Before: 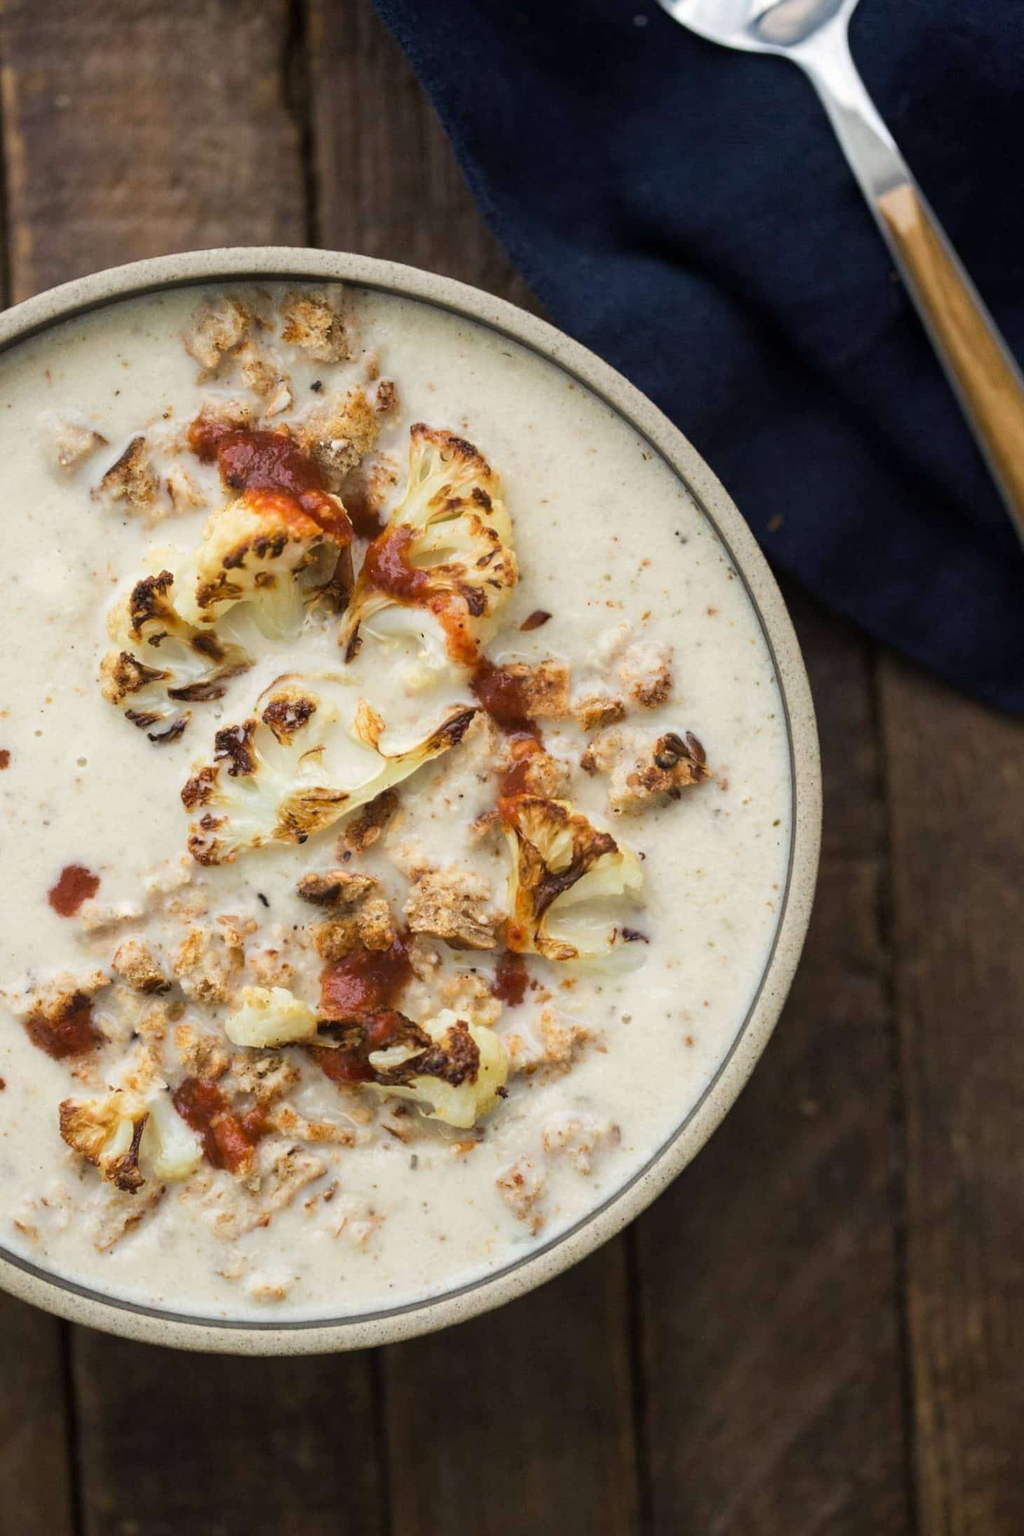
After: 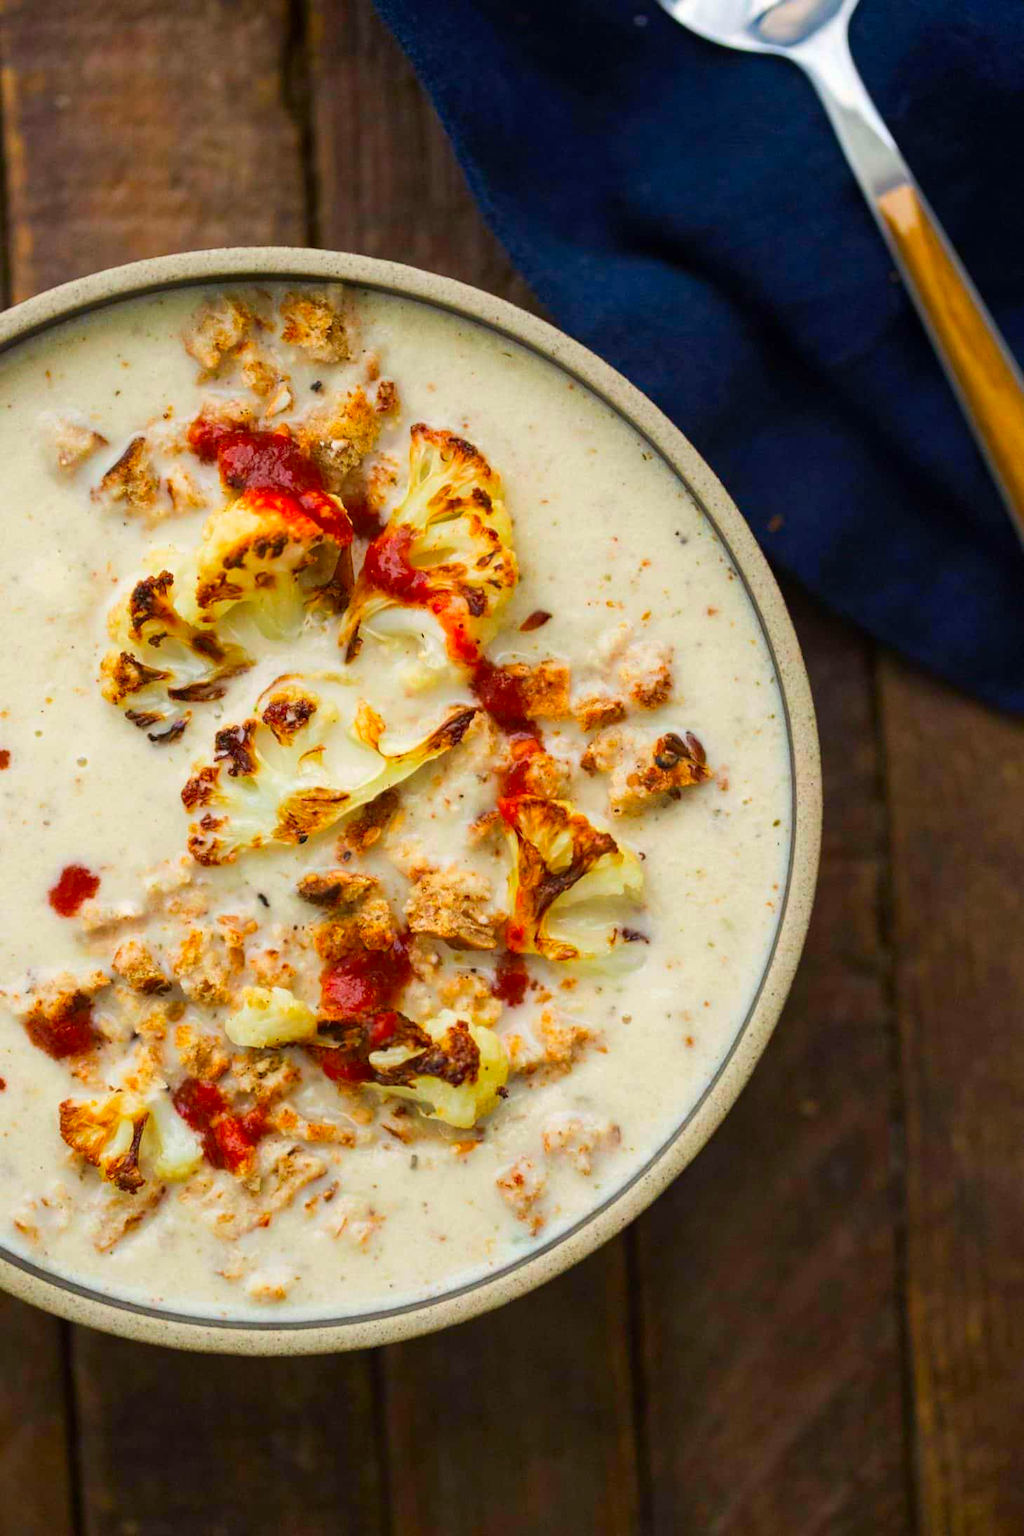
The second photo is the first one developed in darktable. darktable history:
color correction: highlights b* -0.055, saturation 1.82
